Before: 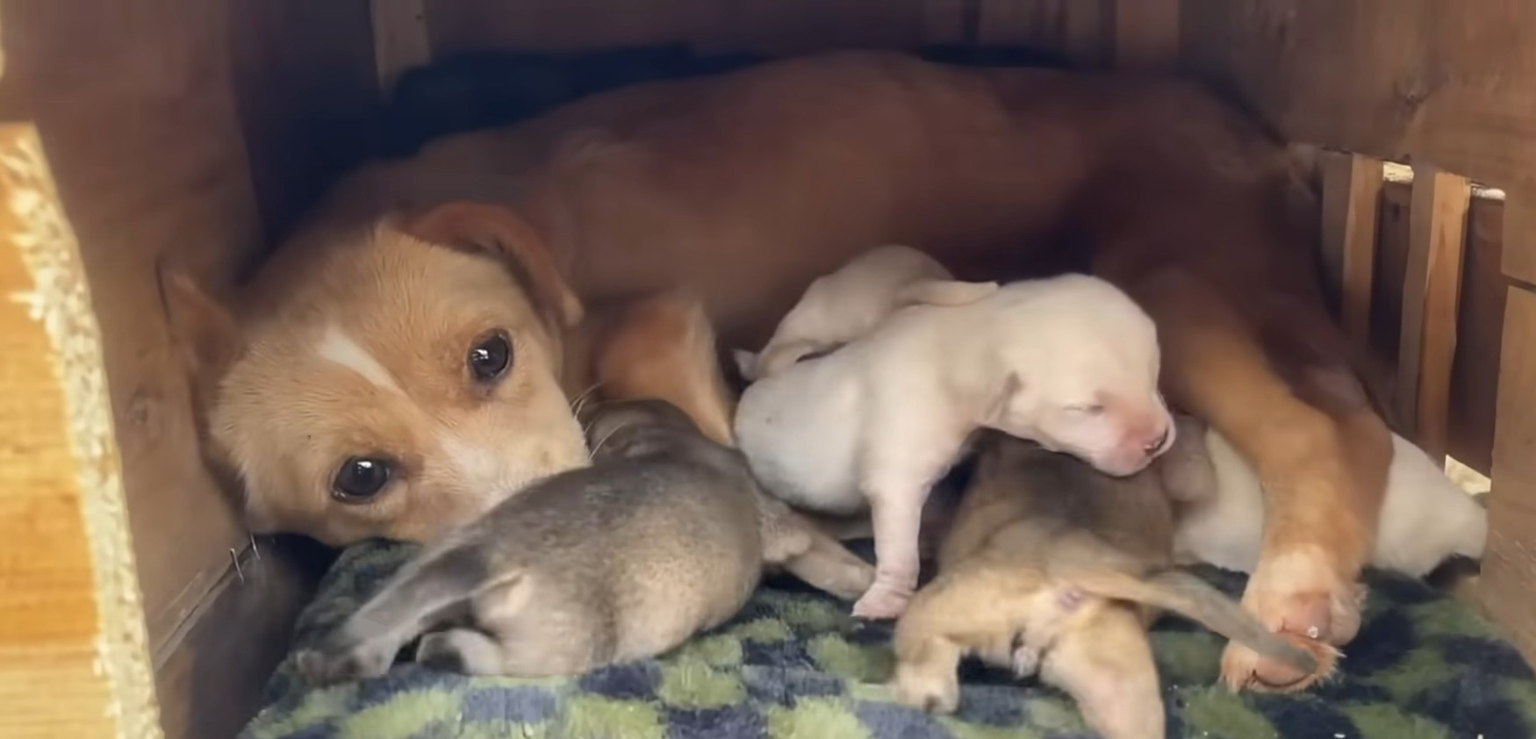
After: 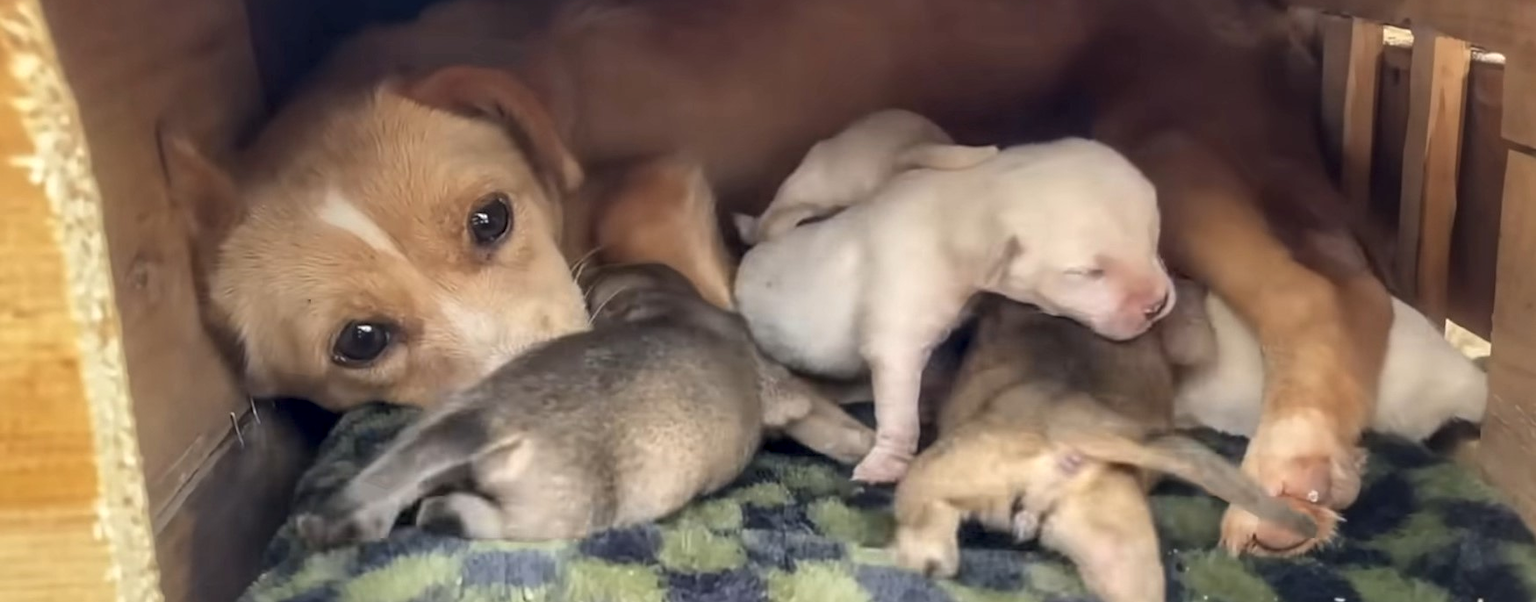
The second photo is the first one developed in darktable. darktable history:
crop and rotate: top 18.507%
local contrast: detail 130%
